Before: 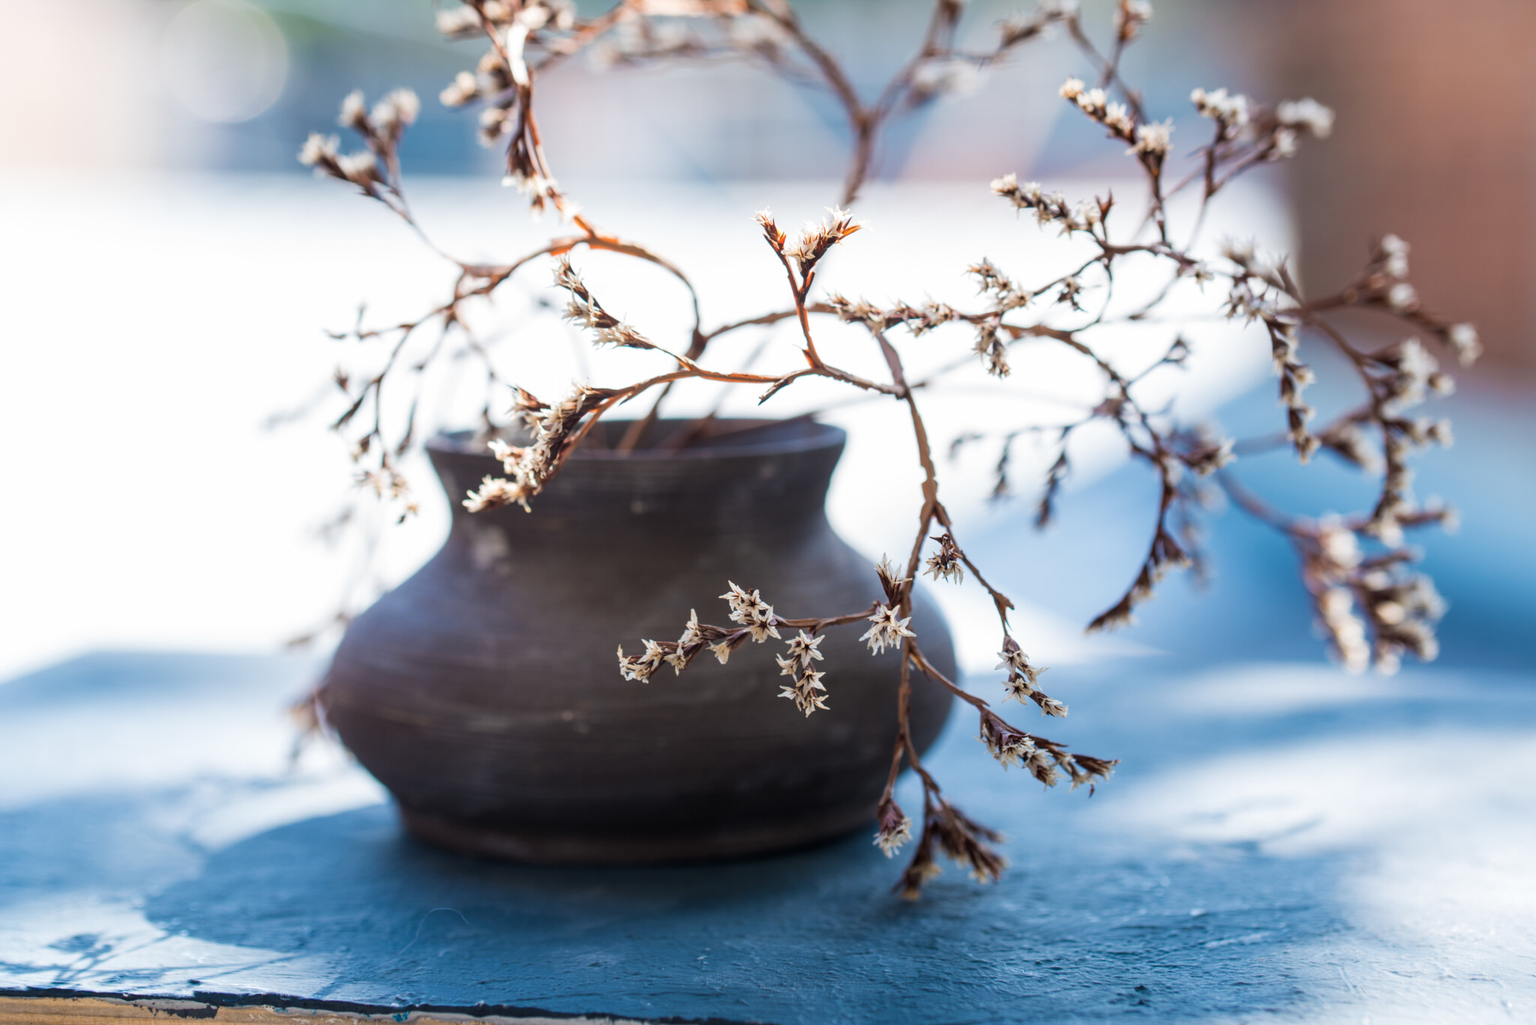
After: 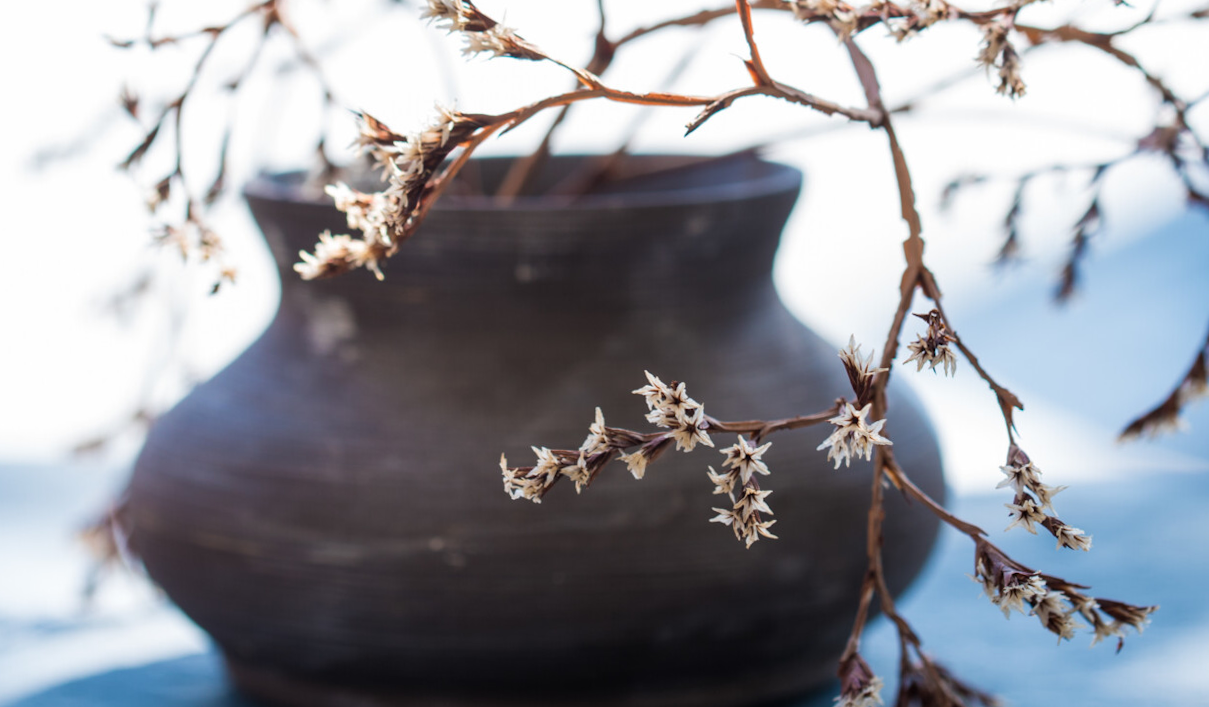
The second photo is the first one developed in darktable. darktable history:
crop: left 13.312%, top 31.28%, right 24.627%, bottom 15.582%
rotate and perspective: rotation 0.074°, lens shift (vertical) 0.096, lens shift (horizontal) -0.041, crop left 0.043, crop right 0.952, crop top 0.024, crop bottom 0.979
